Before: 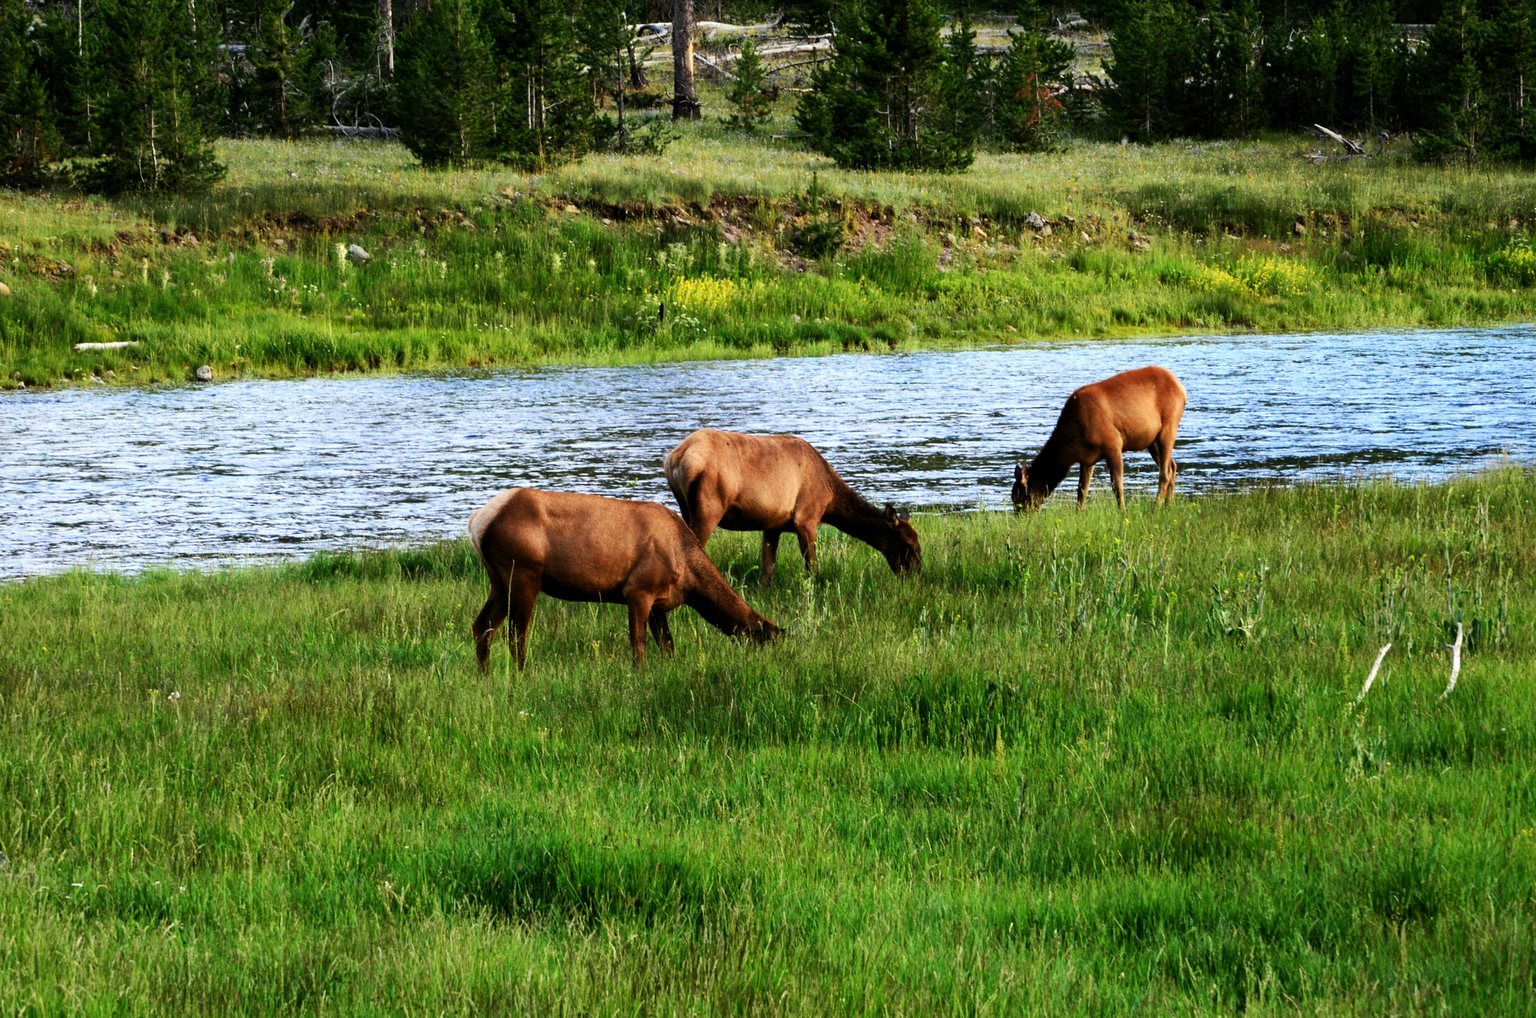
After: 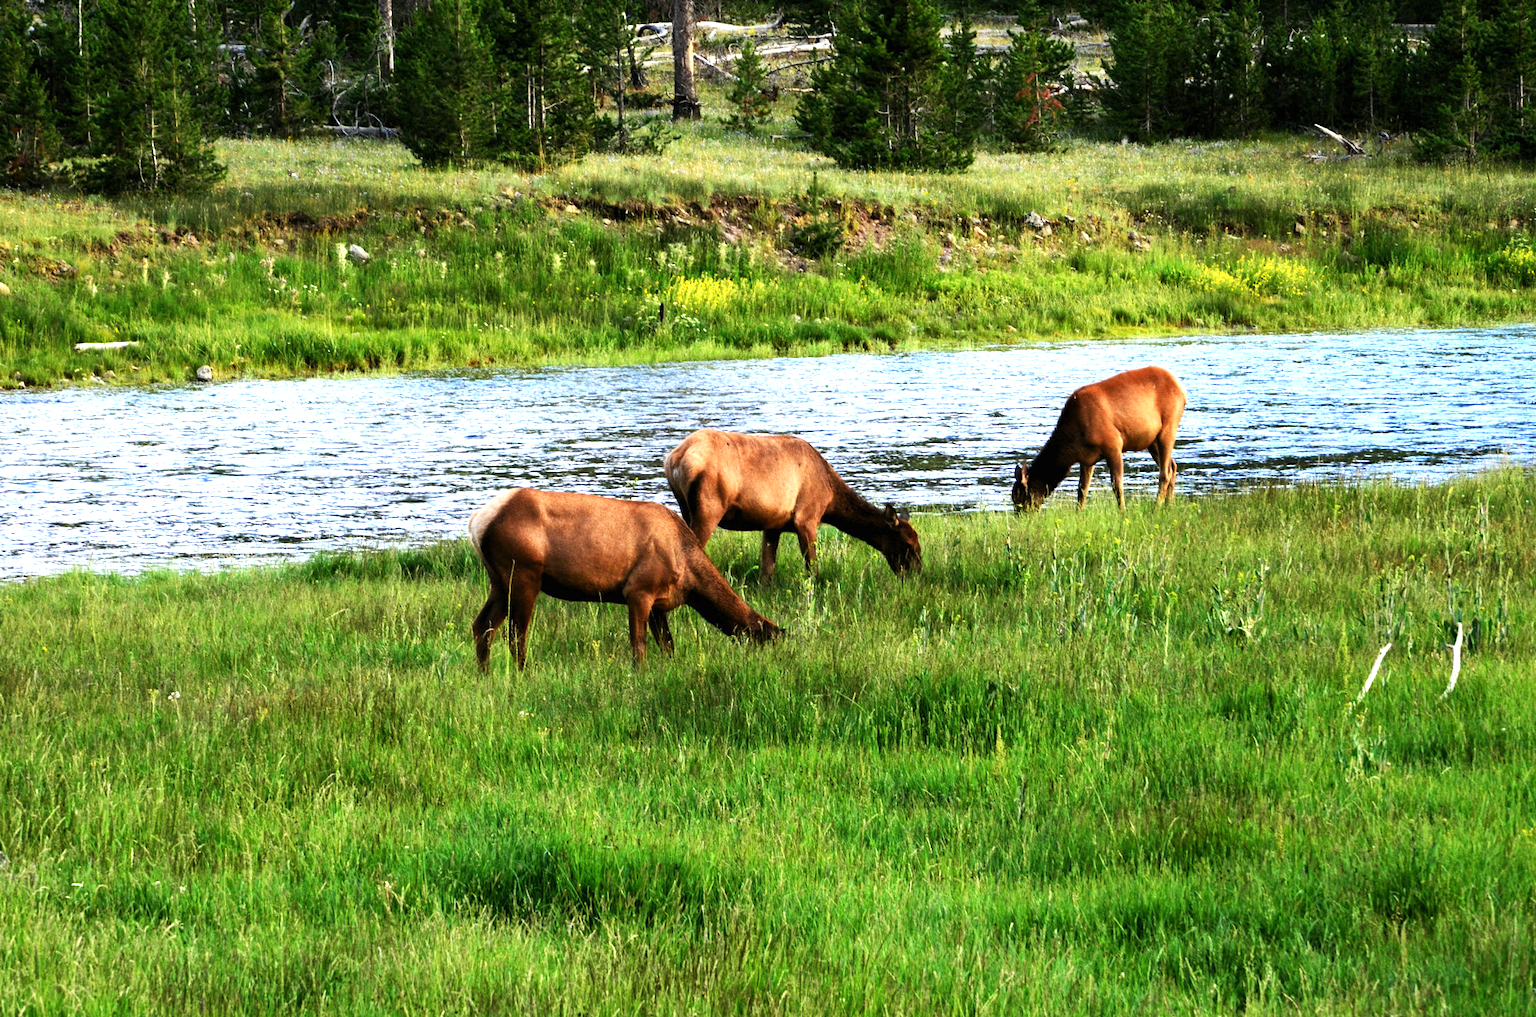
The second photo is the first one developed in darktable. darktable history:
exposure: black level correction 0, exposure 0.698 EV, compensate exposure bias true, compensate highlight preservation false
